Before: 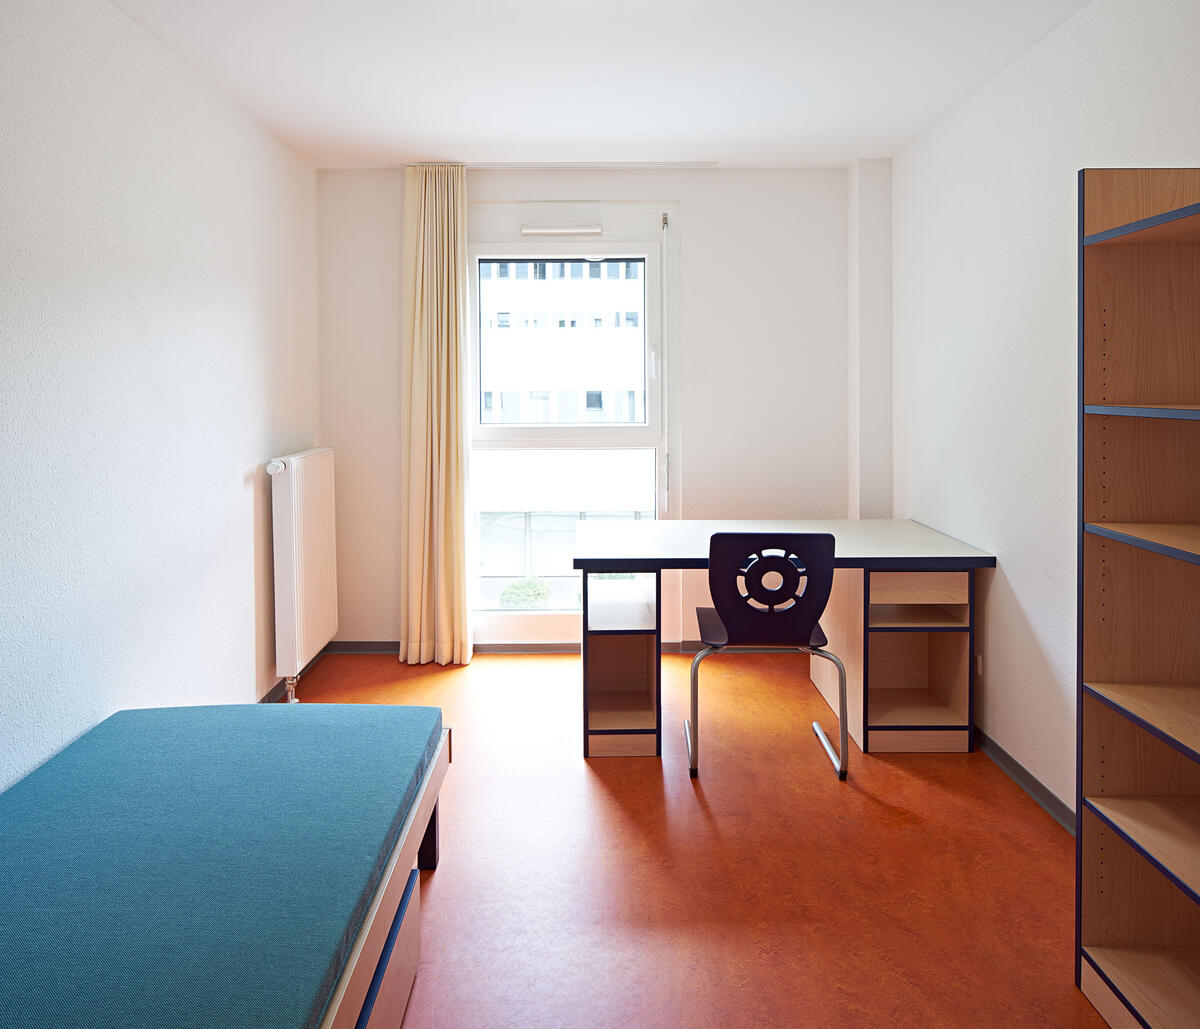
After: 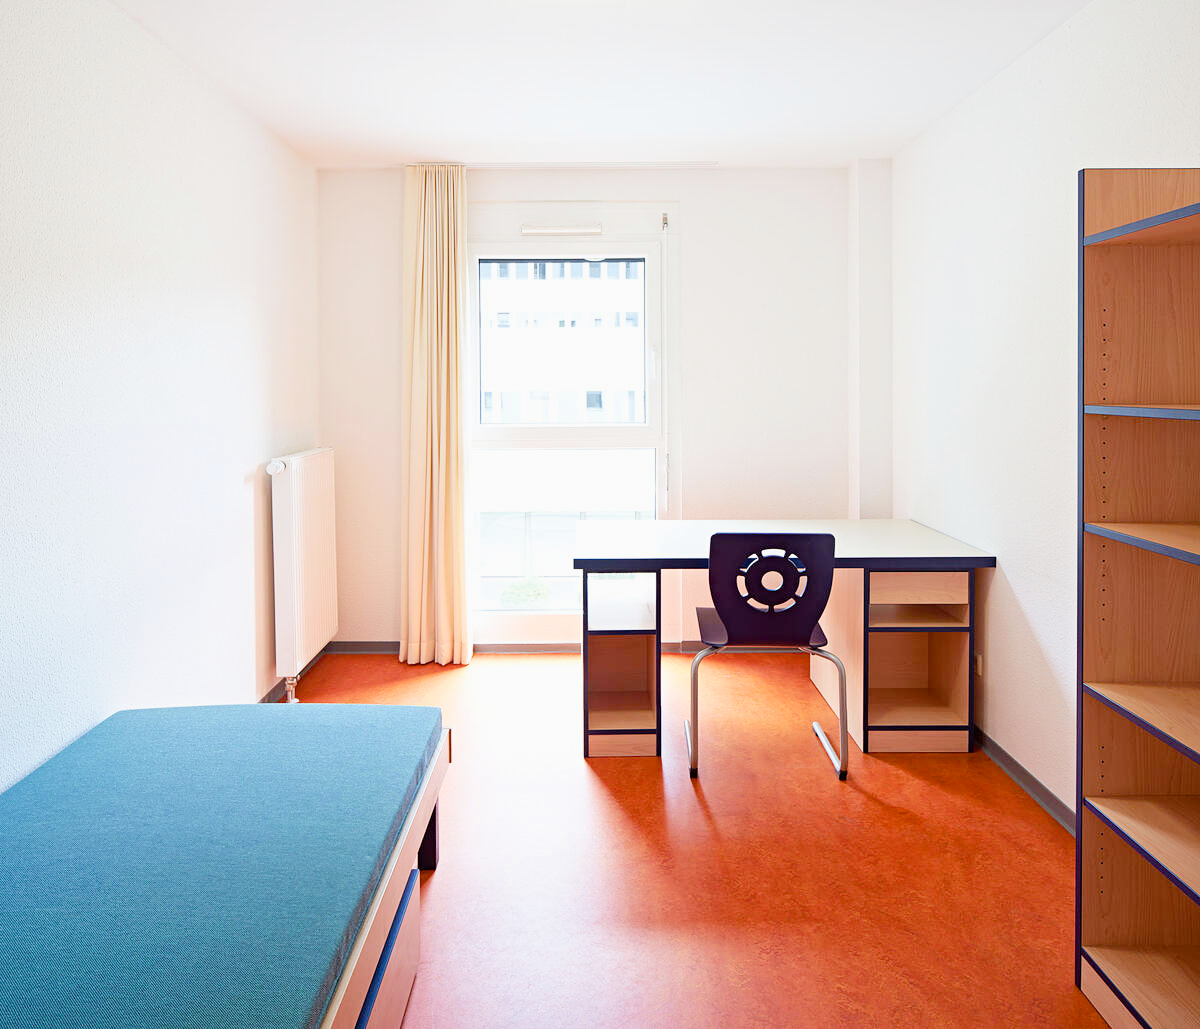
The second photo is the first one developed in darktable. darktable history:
filmic rgb: hardness 4.17
color balance rgb: perceptual saturation grading › global saturation 20%, perceptual saturation grading › highlights -25%, perceptual saturation grading › shadows 25%
exposure: black level correction 0, exposure 1.1 EV, compensate exposure bias true, compensate highlight preservation false
